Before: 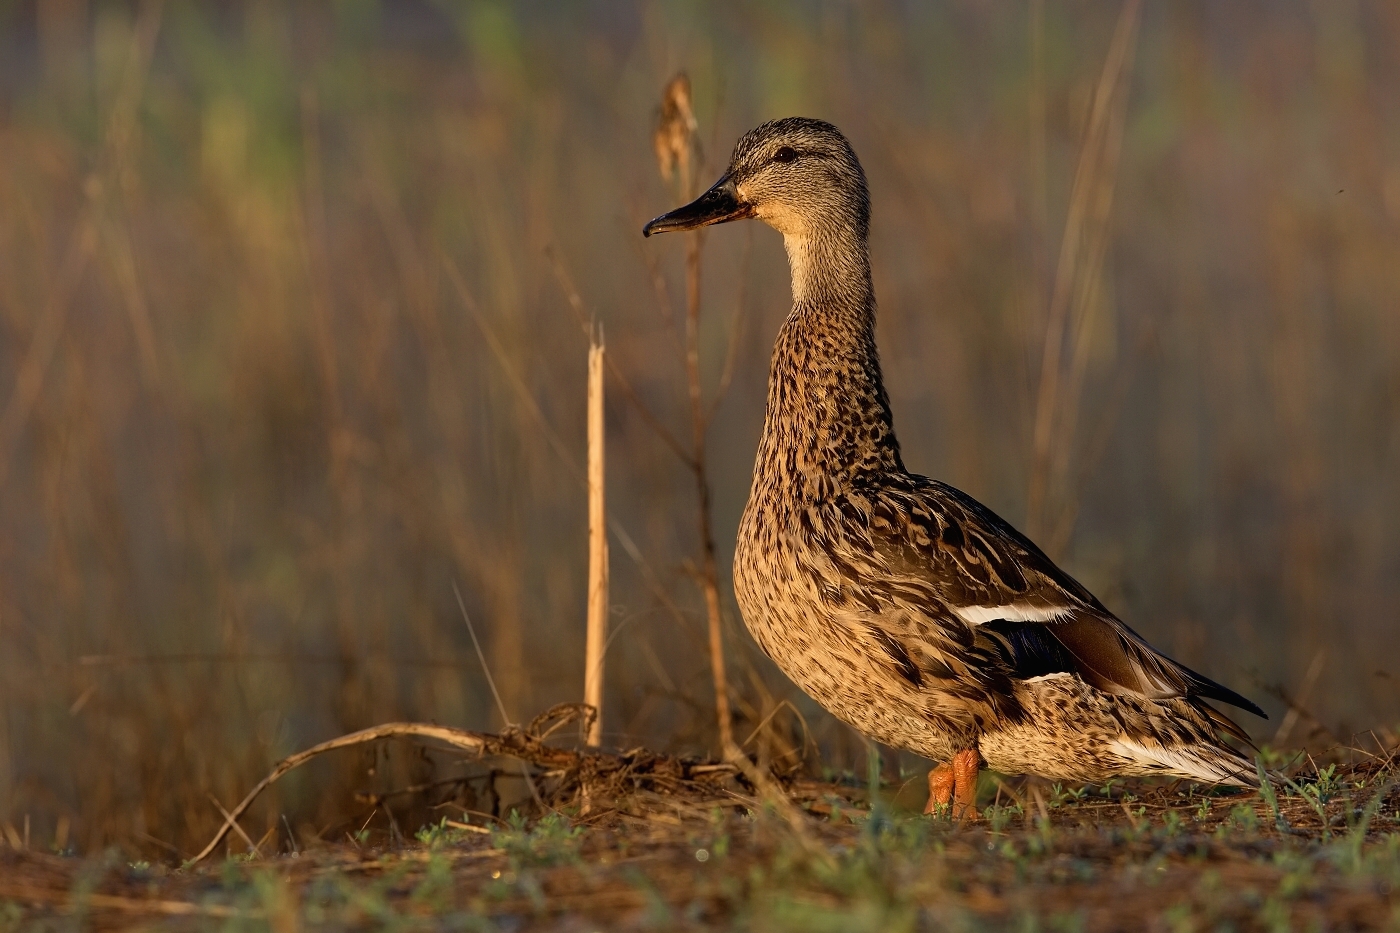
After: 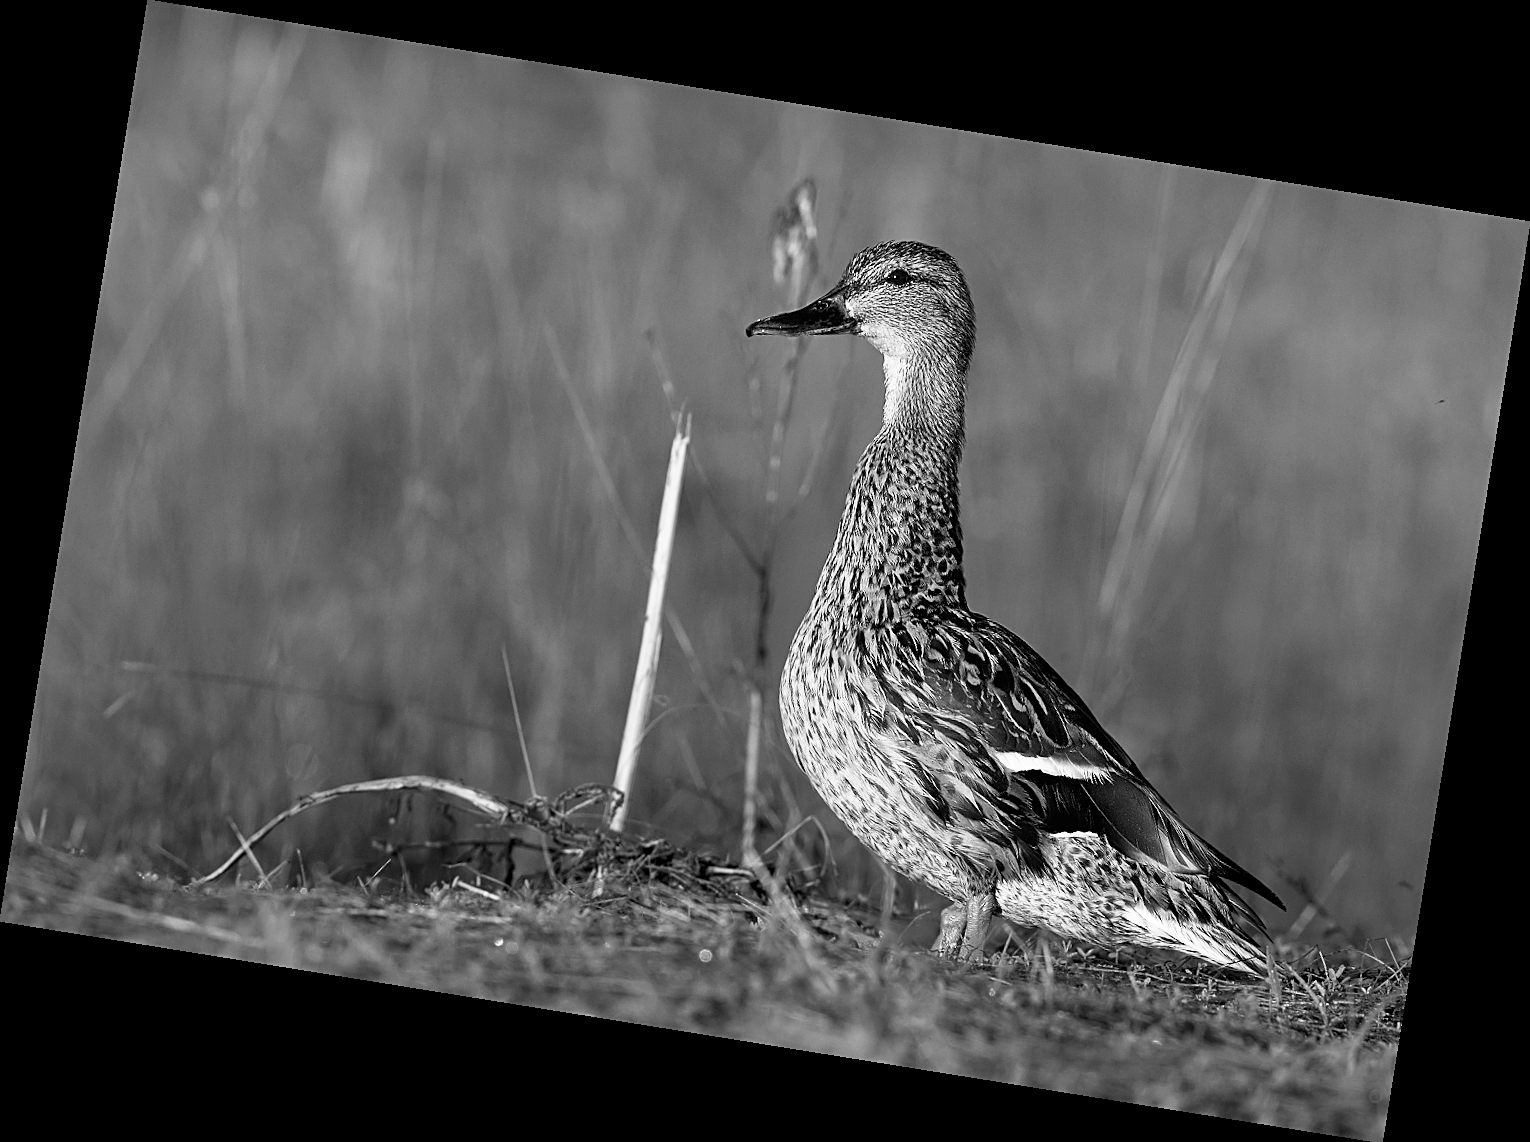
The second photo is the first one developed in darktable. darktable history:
sharpen: on, module defaults
base curve: curves: ch0 [(0, 0) (0.495, 0.917) (1, 1)], preserve colors none
local contrast: mode bilateral grid, contrast 20, coarseness 50, detail 120%, midtone range 0.2
color balance rgb: perceptual saturation grading › global saturation 25%, global vibrance 20%
color calibration: output gray [0.22, 0.42, 0.37, 0], gray › normalize channels true, illuminant same as pipeline (D50), adaptation XYZ, x 0.346, y 0.359, gamut compression 0
rotate and perspective: rotation 9.12°, automatic cropping off
